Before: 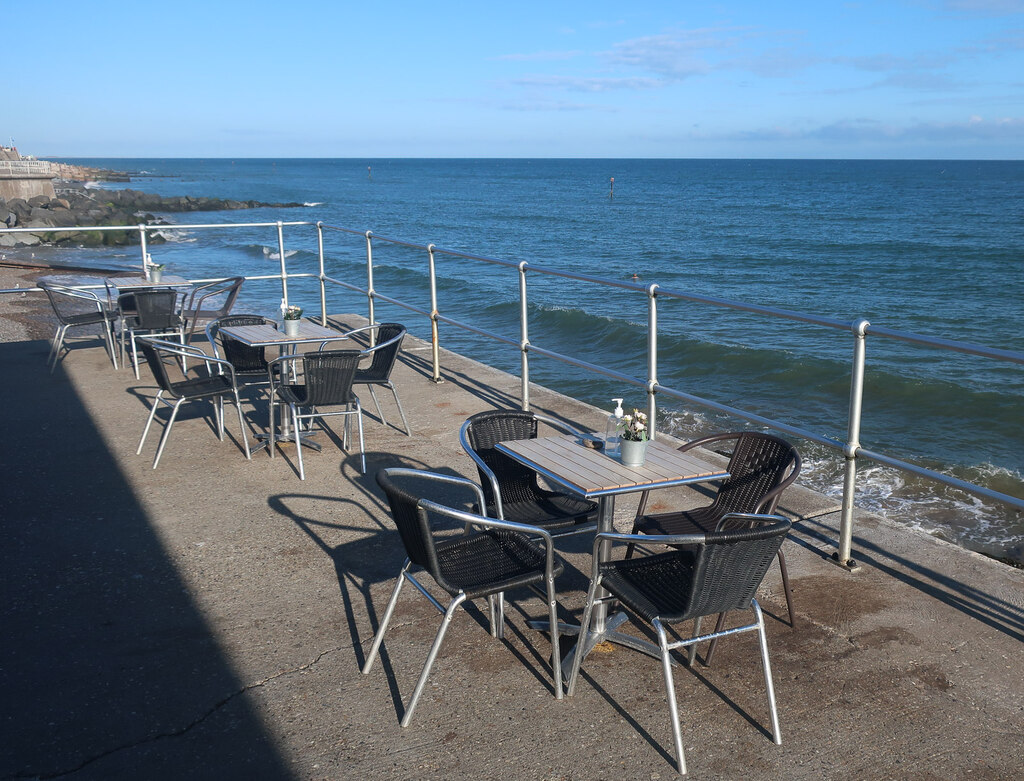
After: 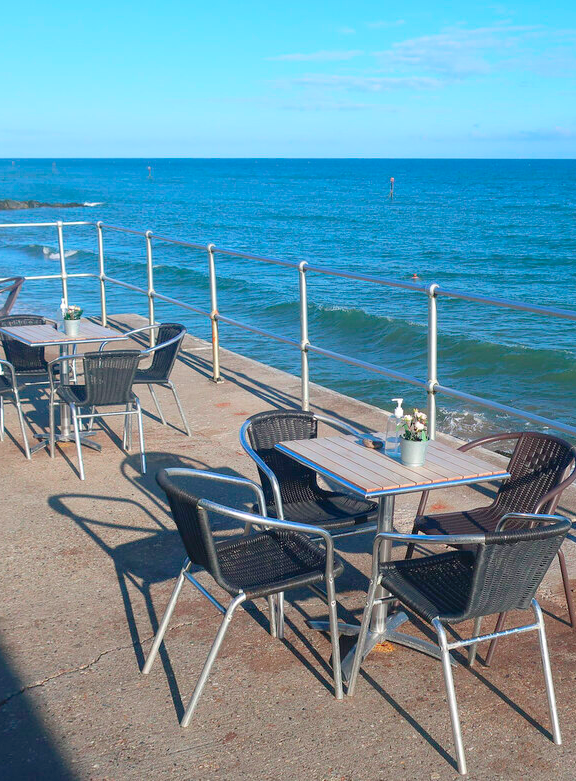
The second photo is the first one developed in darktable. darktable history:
color contrast: green-magenta contrast 1.73, blue-yellow contrast 1.15
crop: left 21.496%, right 22.254%
levels: levels [0, 0.43, 0.984]
